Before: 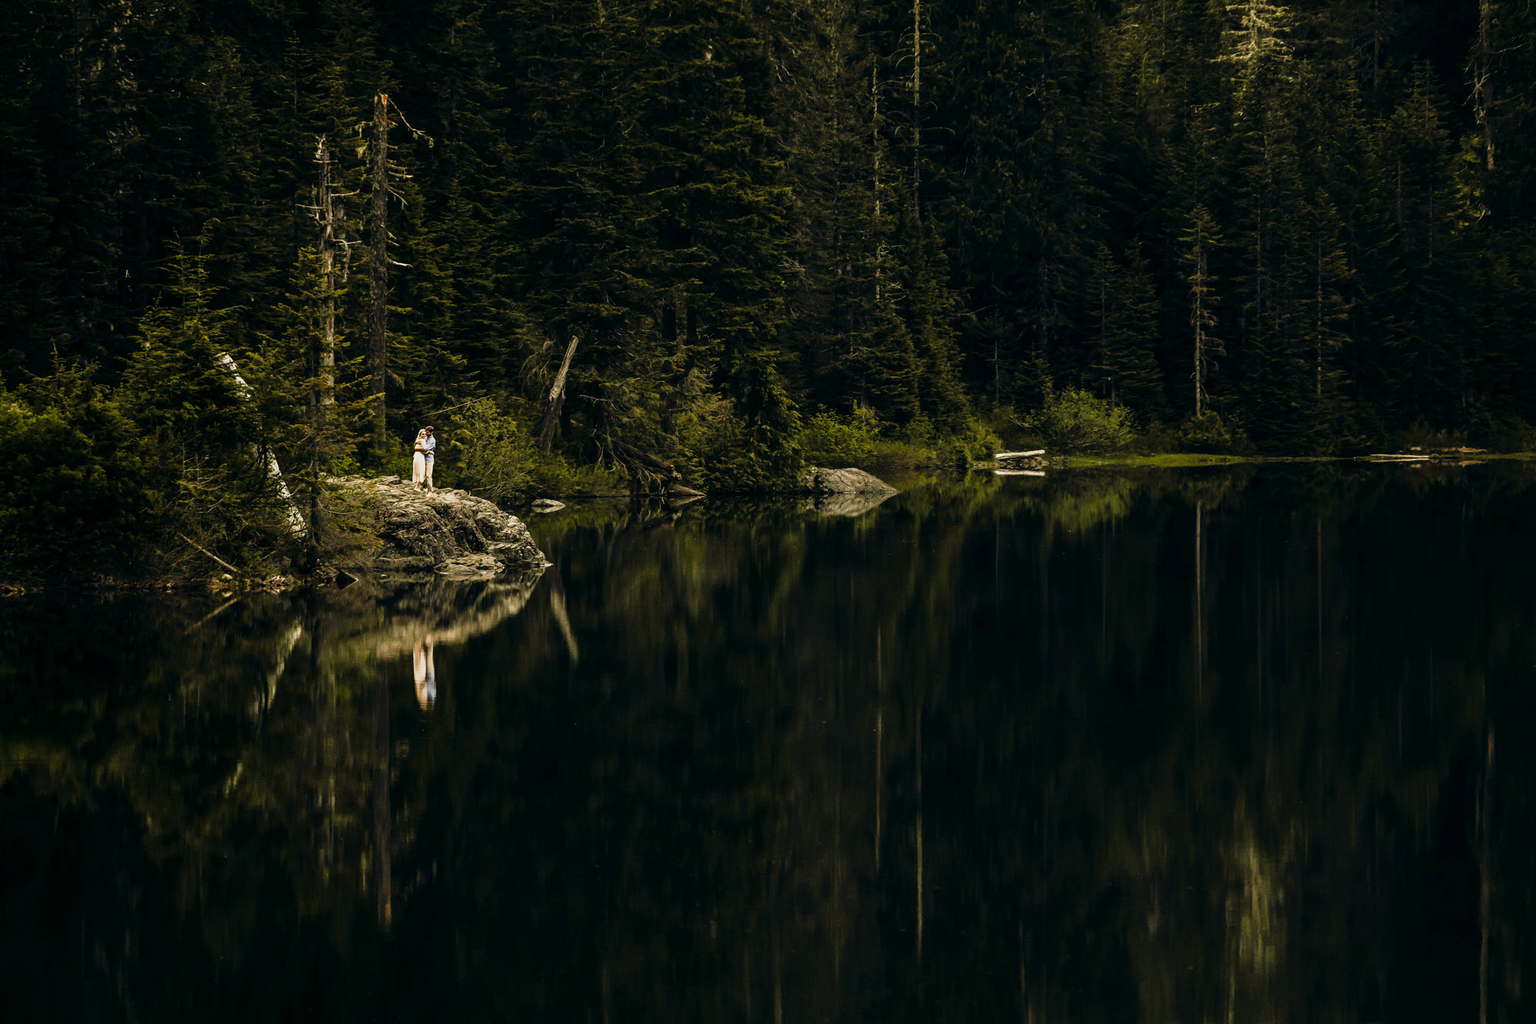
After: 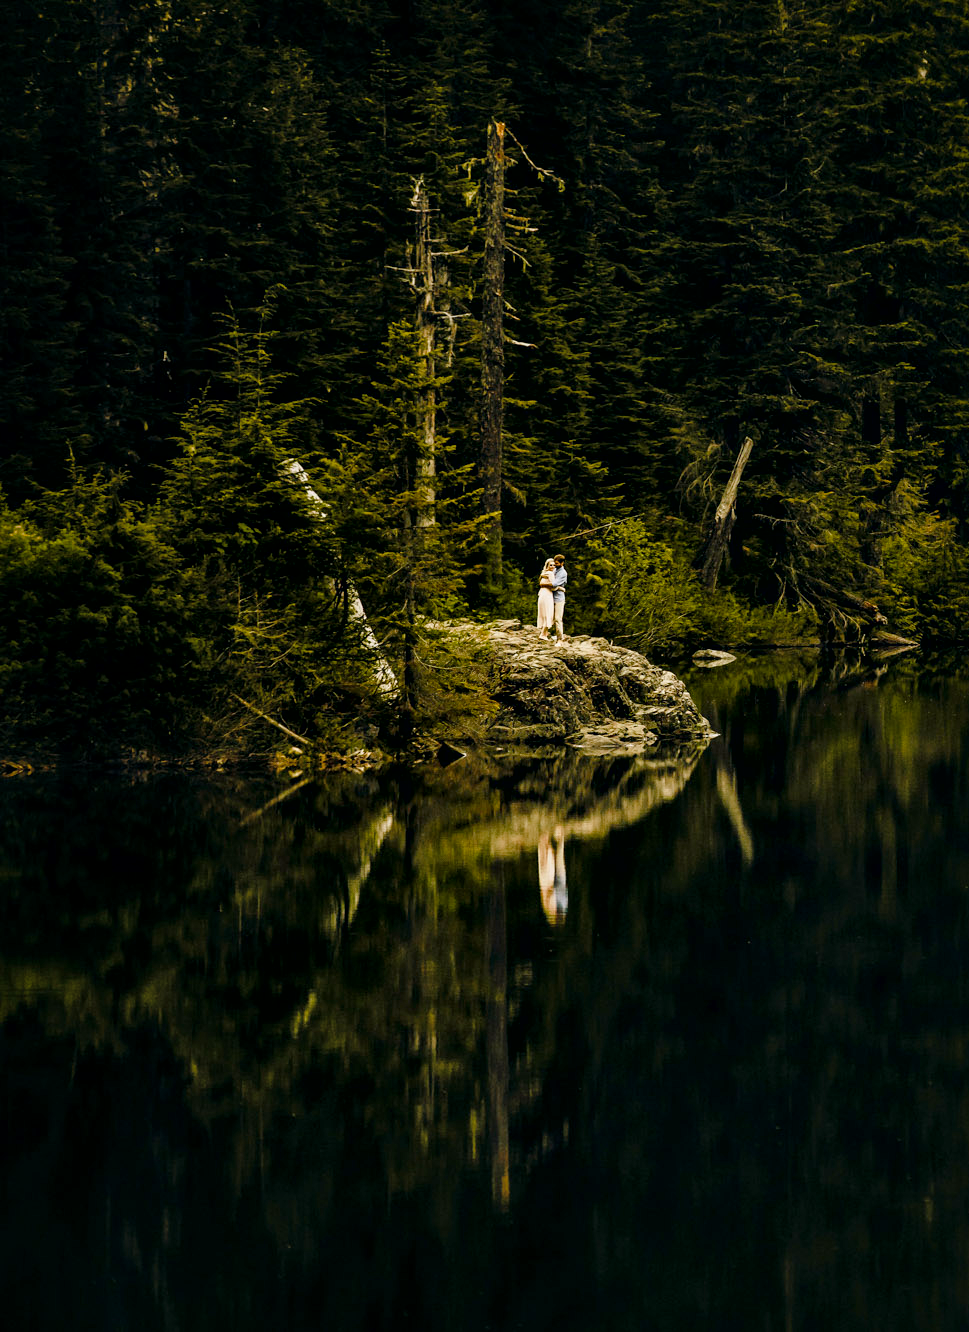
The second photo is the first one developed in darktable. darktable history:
crop and rotate: left 0.022%, top 0%, right 51.524%
local contrast: mode bilateral grid, contrast 24, coarseness 61, detail 151%, midtone range 0.2
color balance rgb: shadows lift › chroma 0.721%, shadows lift › hue 110.56°, perceptual saturation grading › global saturation 26.812%, perceptual saturation grading › highlights -27.773%, perceptual saturation grading › mid-tones 15.885%, perceptual saturation grading › shadows 33.61%
